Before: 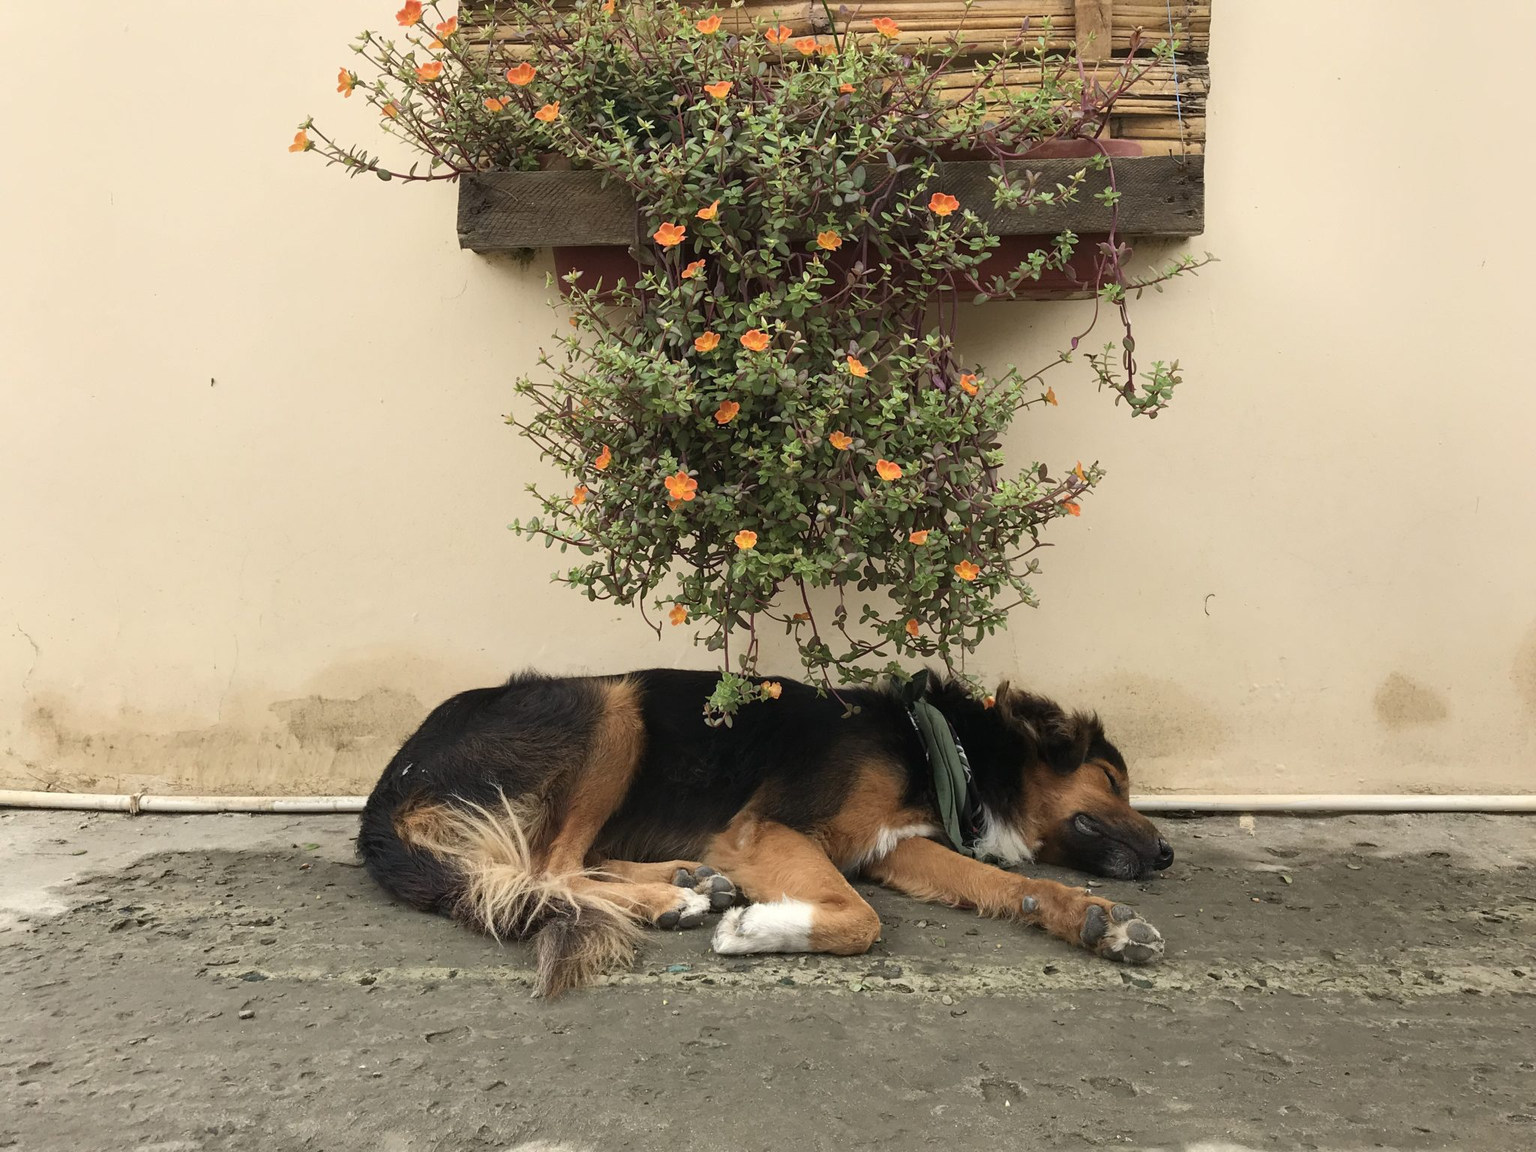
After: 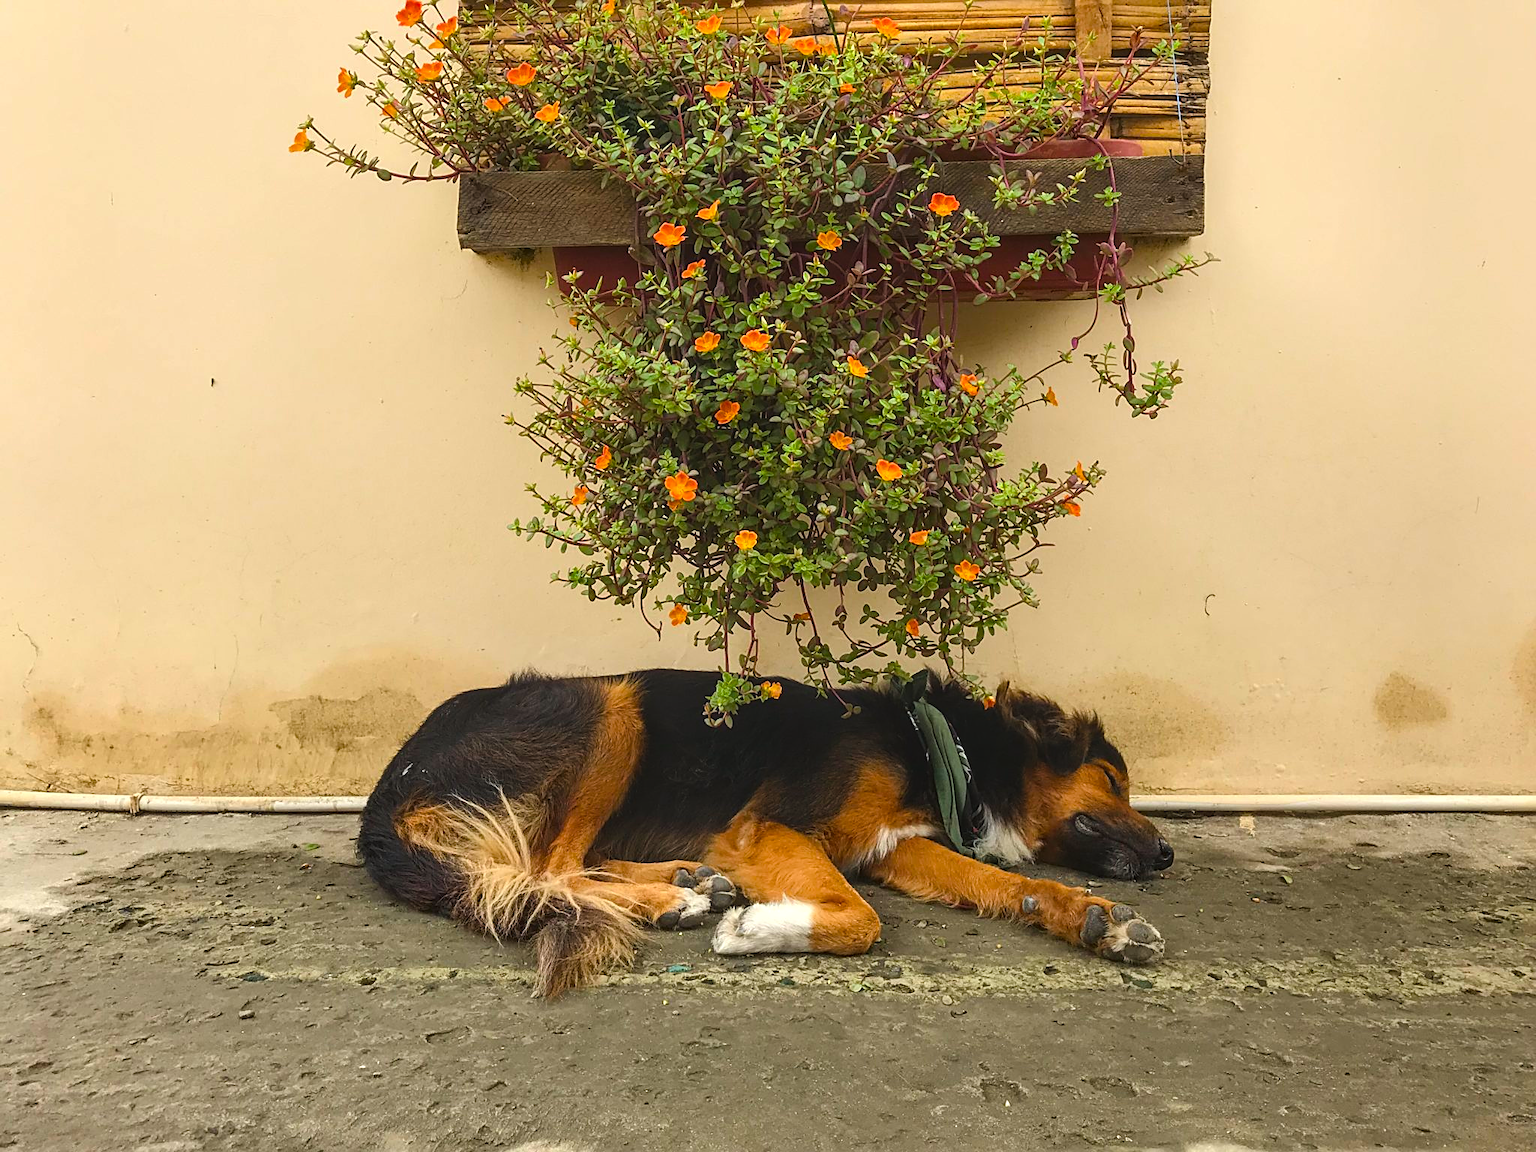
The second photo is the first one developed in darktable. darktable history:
sharpen: on, module defaults
color balance rgb: power › chroma 0.252%, power › hue 62.75°, global offset › luminance 0.708%, perceptual saturation grading › global saturation 28.581%, perceptual saturation grading › mid-tones 12.057%, perceptual saturation grading › shadows 10.005%, global vibrance 18.834%
local contrast: on, module defaults
contrast brightness saturation: contrast 0.037, saturation 0.066
